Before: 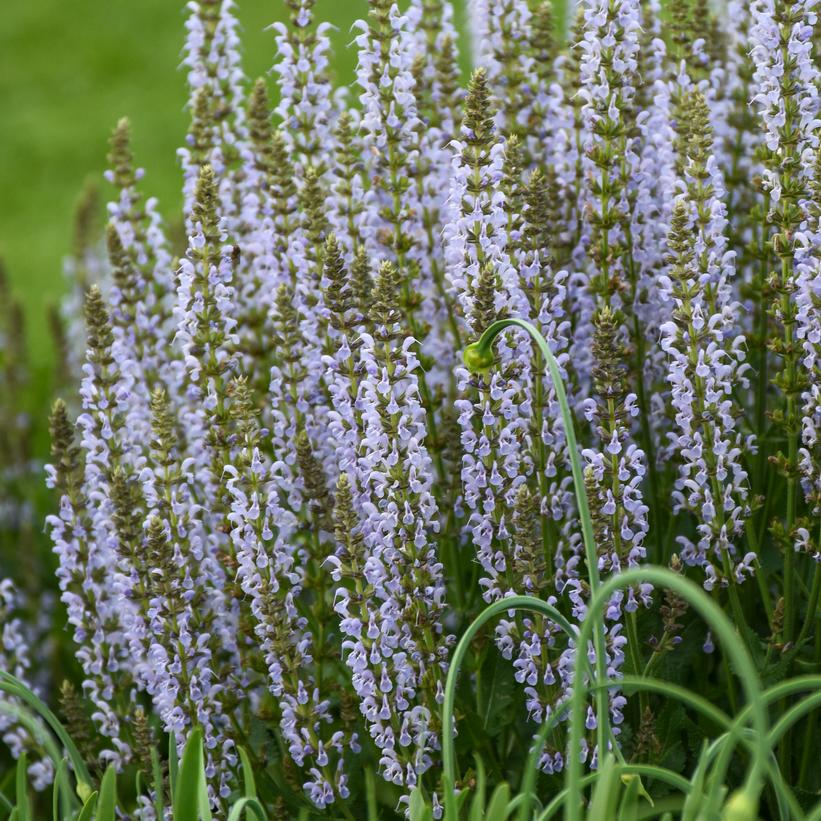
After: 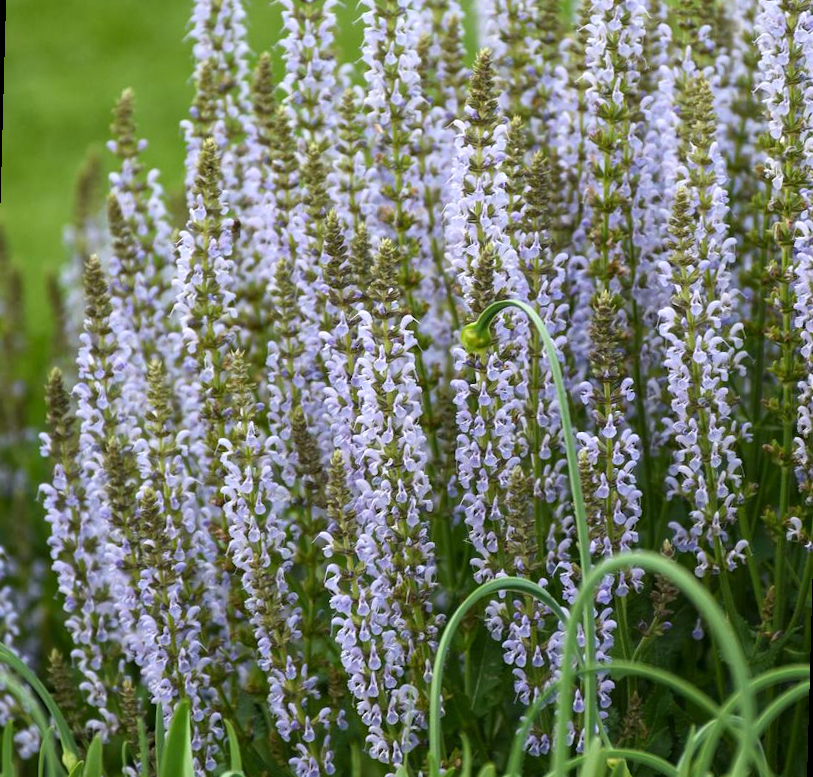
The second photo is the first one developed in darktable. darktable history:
exposure: exposure 0.207 EV, compensate highlight preservation false
rotate and perspective: rotation 1.57°, crop left 0.018, crop right 0.982, crop top 0.039, crop bottom 0.961
